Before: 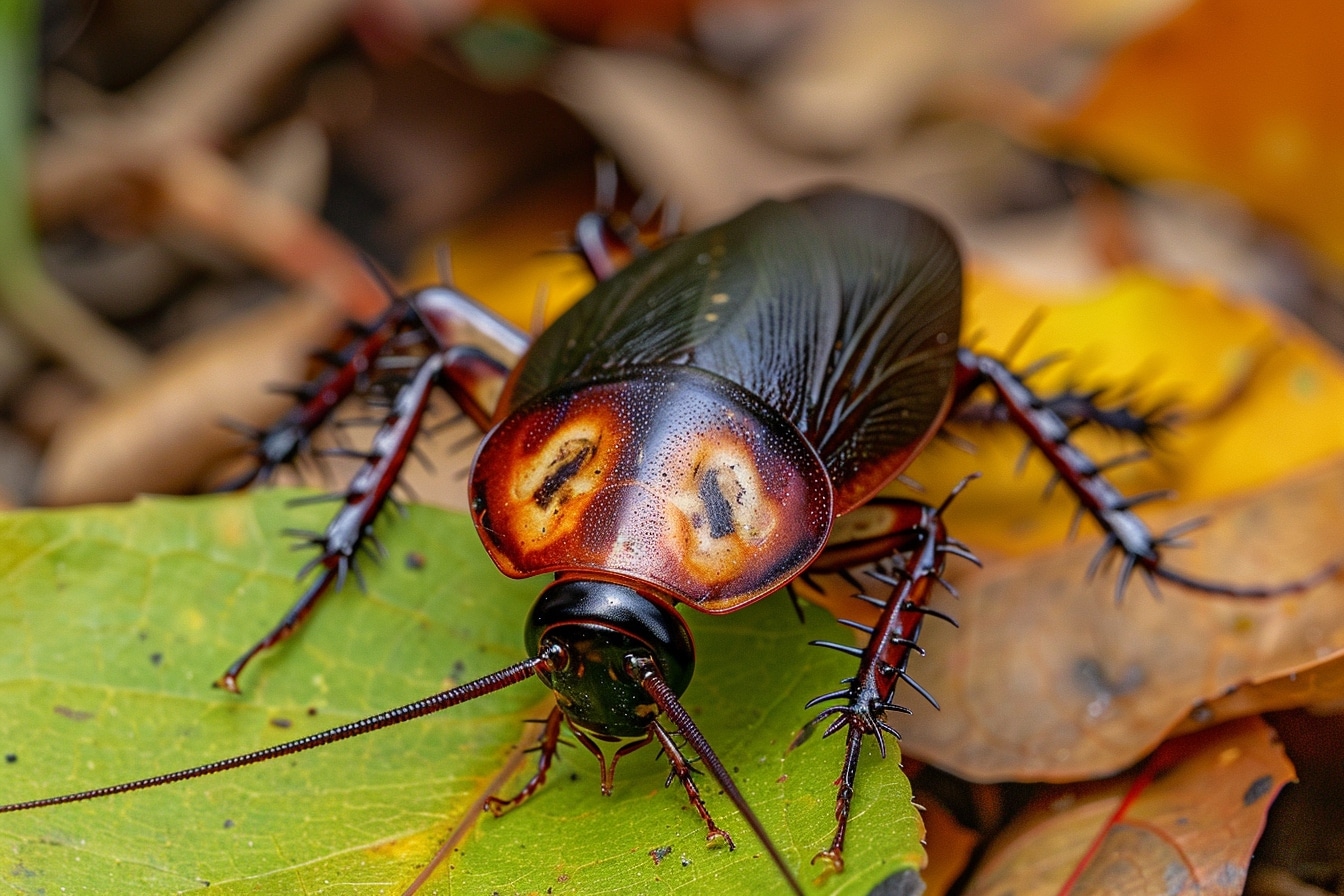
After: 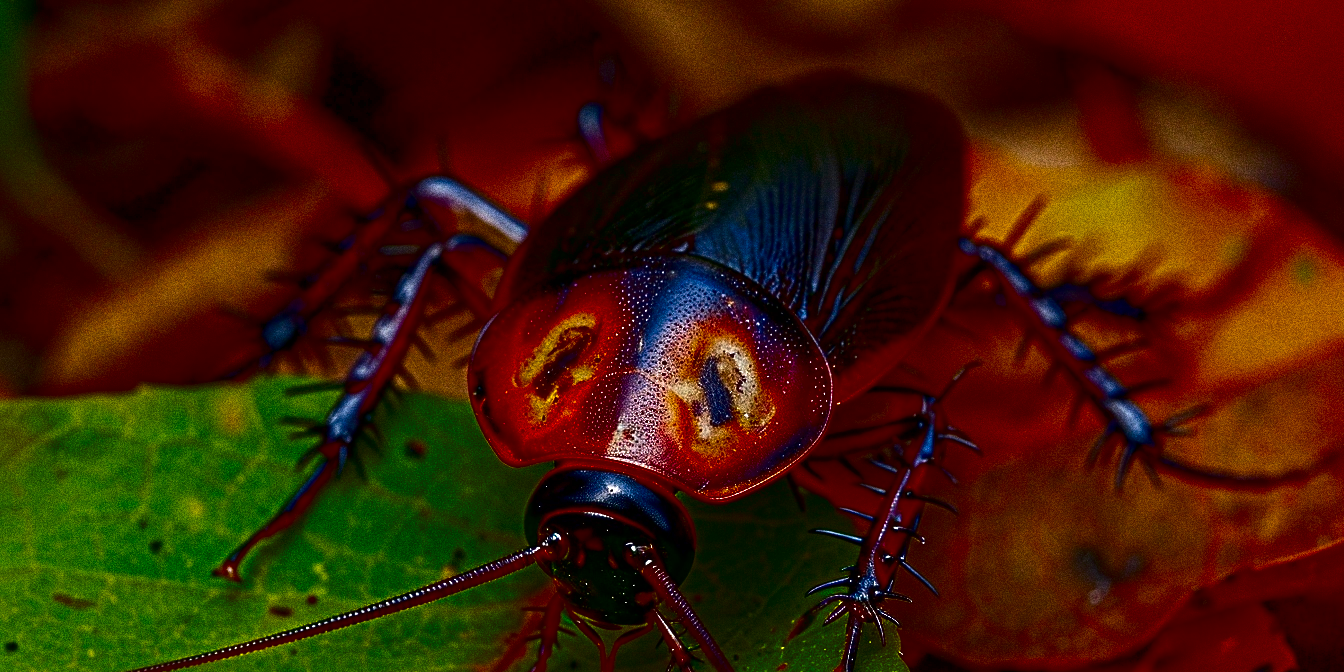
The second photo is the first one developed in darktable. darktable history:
crop and rotate: top 12.5%, bottom 12.5%
grain: coarseness 10.62 ISO, strength 55.56%
contrast brightness saturation: brightness -1, saturation 1
sharpen: radius 4.883
